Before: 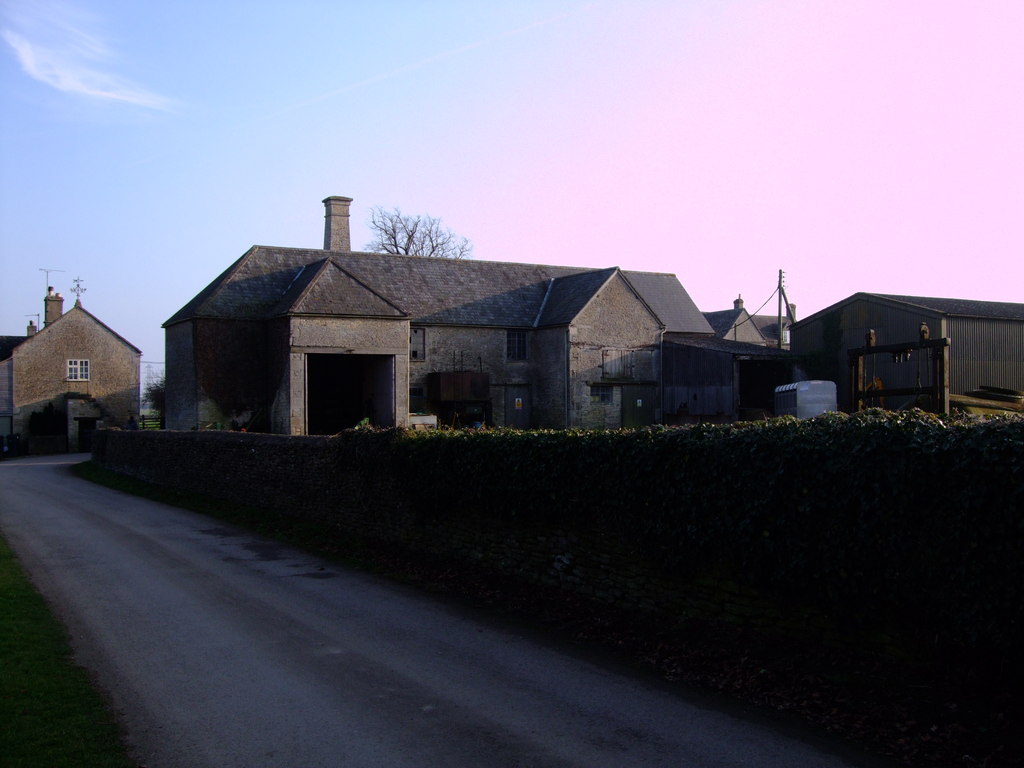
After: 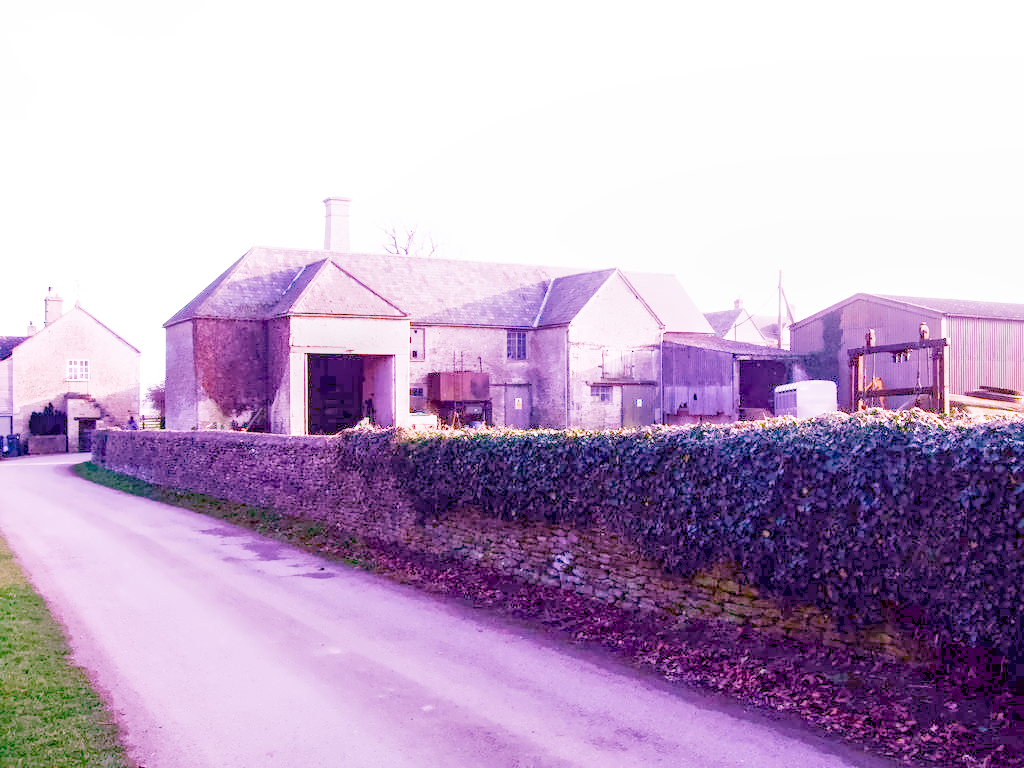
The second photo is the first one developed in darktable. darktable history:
color calibration: illuminant as shot in camera, x 0.37, y 0.382, temperature 4313.32 K
denoise (profiled): preserve shadows 1.52, scattering 0.002, a [-1, 0, 0], compensate highlight preservation false
exposure: black level correction 0, exposure 1.45 EV, compensate exposure bias true, compensate highlight preservation false
lens correction: scale 1, crop 1, focal 35, aperture 5, distance 0.775, camera "Canon EOS RP", lens "Canon RF 35mm F1.8 MACRO IS STM"
white balance: red 2.229, blue 1.46
color balance rgb "basic colorfulness: natural skin": perceptual saturation grading › global saturation 20%, perceptual saturation grading › highlights -50%, perceptual saturation grading › shadows 30%
velvia: on, module defaults
local contrast: on, module defaults
filmic rgb: black relative exposure -16 EV, white relative exposure 5.31 EV, hardness 5.9, contrast 1.25, preserve chrominance no, color science v5 (2021)
haze removal: compatibility mode true, adaptive false
highlight reconstruction: on, module defaults
